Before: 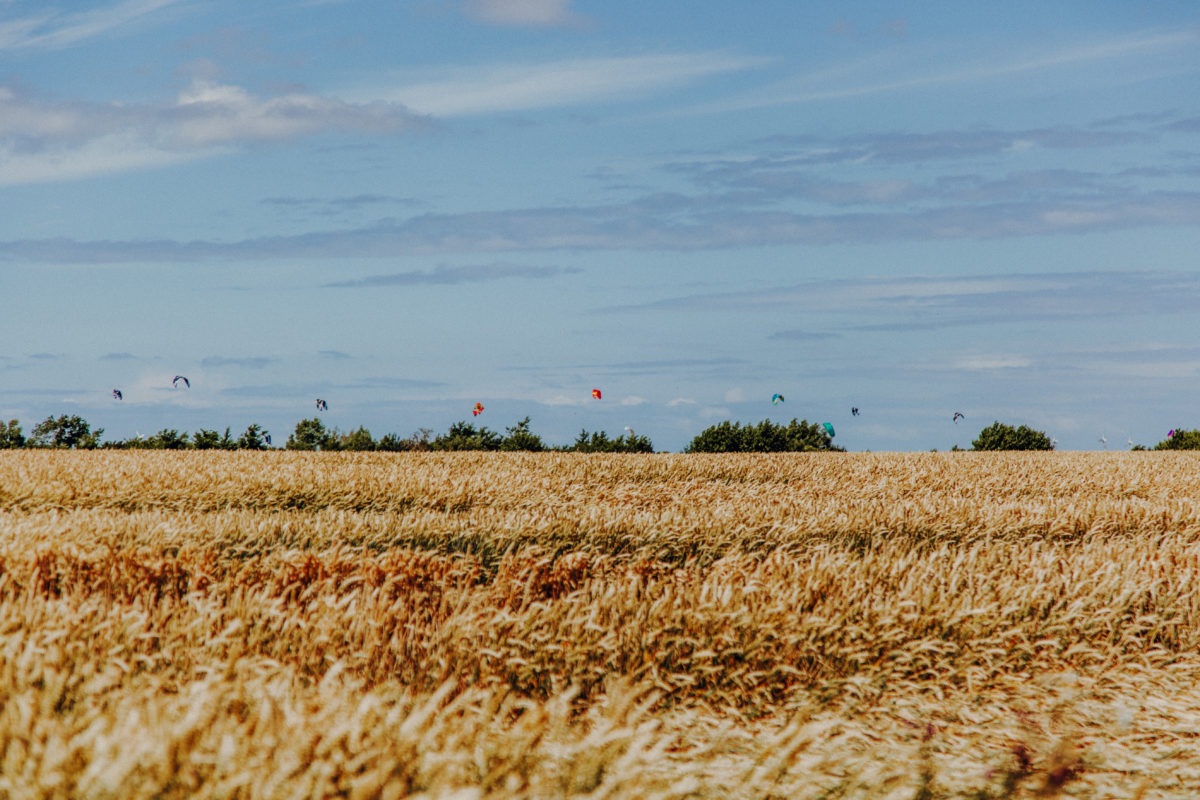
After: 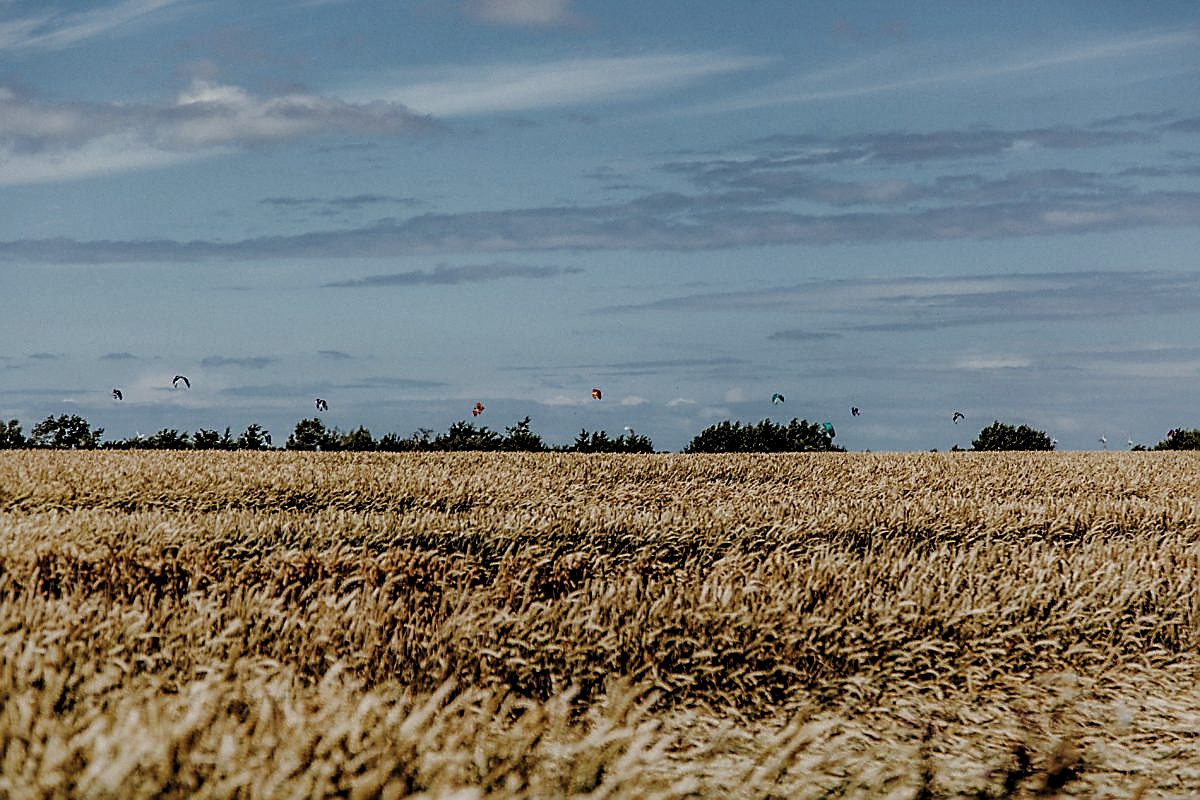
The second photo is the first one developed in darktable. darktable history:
sharpen: radius 1.384, amount 1.248, threshold 0.802
exposure: black level correction -0.004, exposure 0.047 EV, compensate highlight preservation false
tone equalizer: on, module defaults
levels: mode automatic, black 3.87%, levels [0.514, 0.759, 1]
local contrast: mode bilateral grid, contrast 20, coarseness 50, detail 119%, midtone range 0.2
